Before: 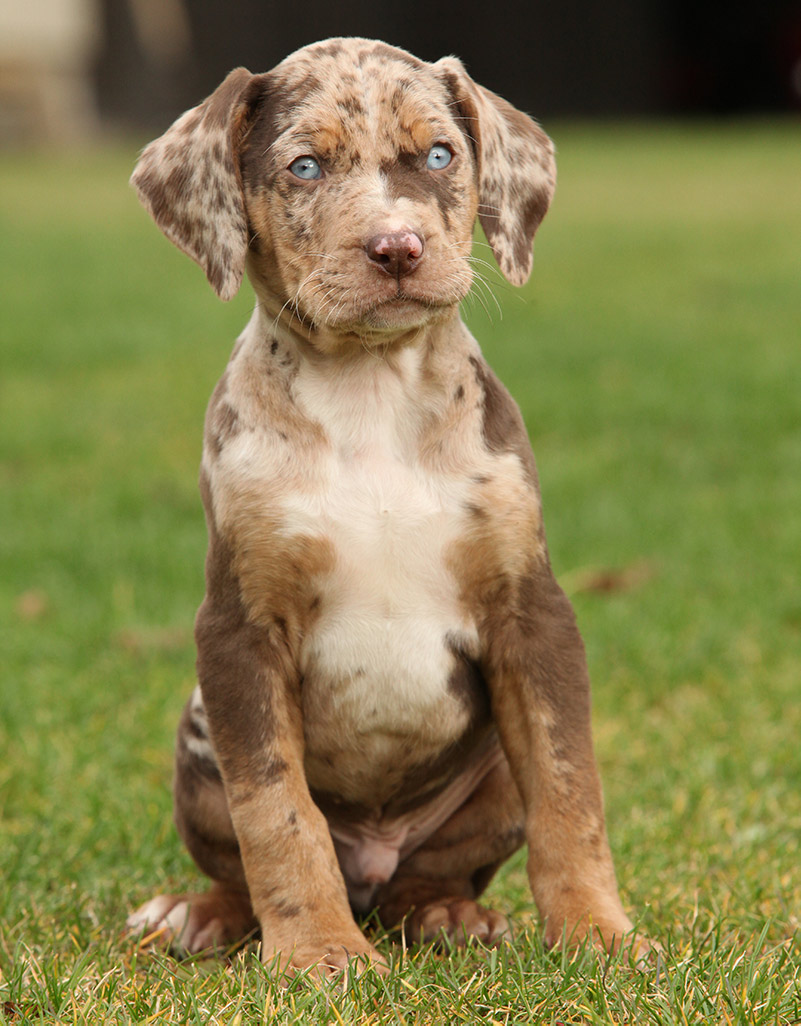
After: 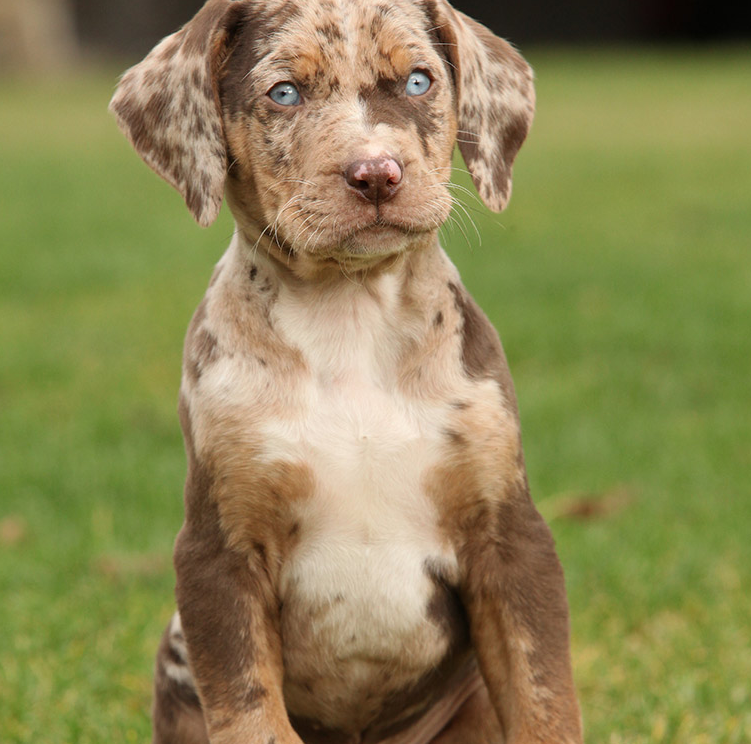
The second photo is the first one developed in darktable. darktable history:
crop: left 2.737%, top 7.287%, right 3.421%, bottom 20.179%
white balance: red 1, blue 1
color balance: input saturation 99%
